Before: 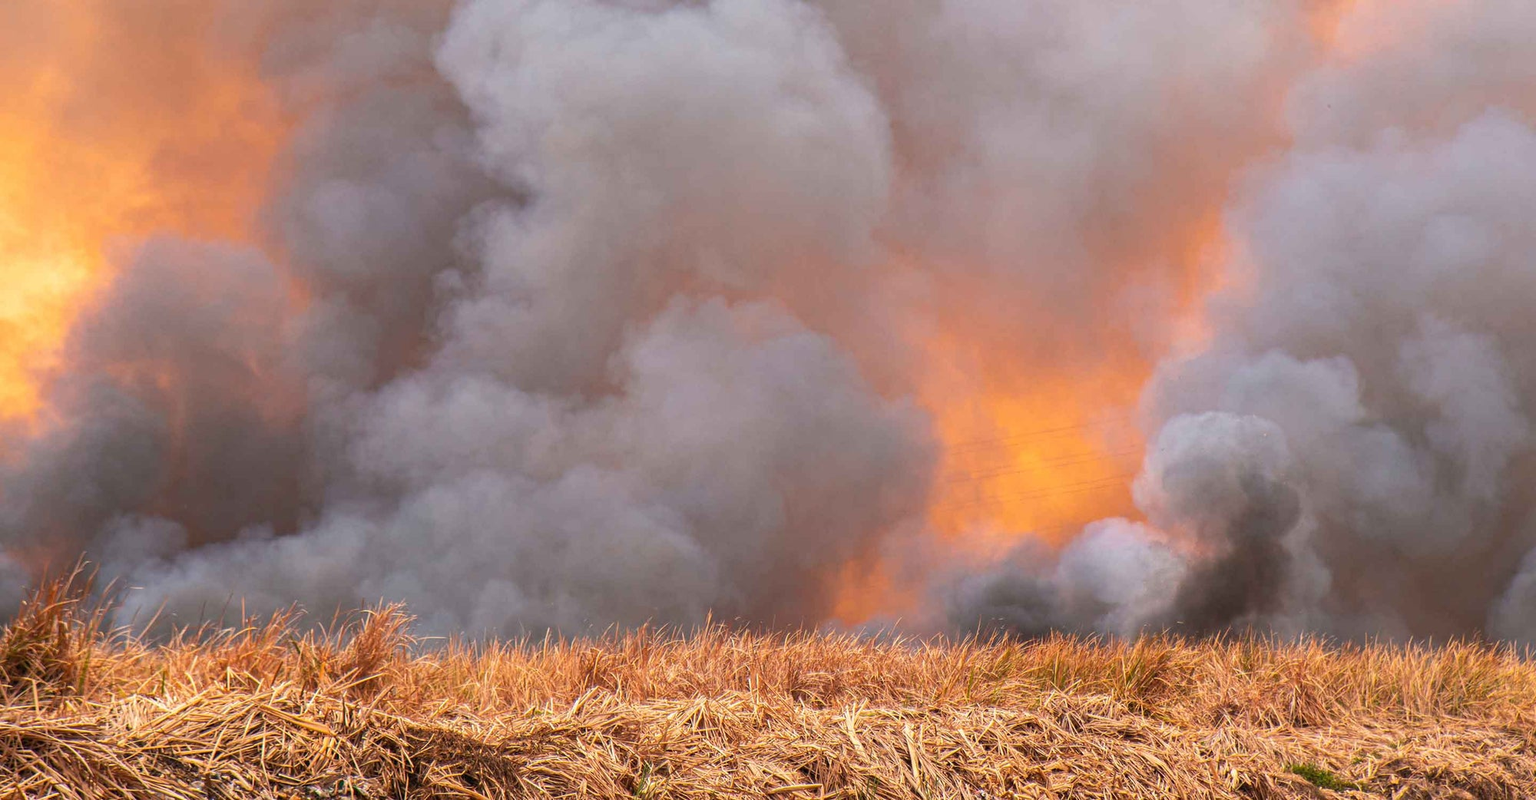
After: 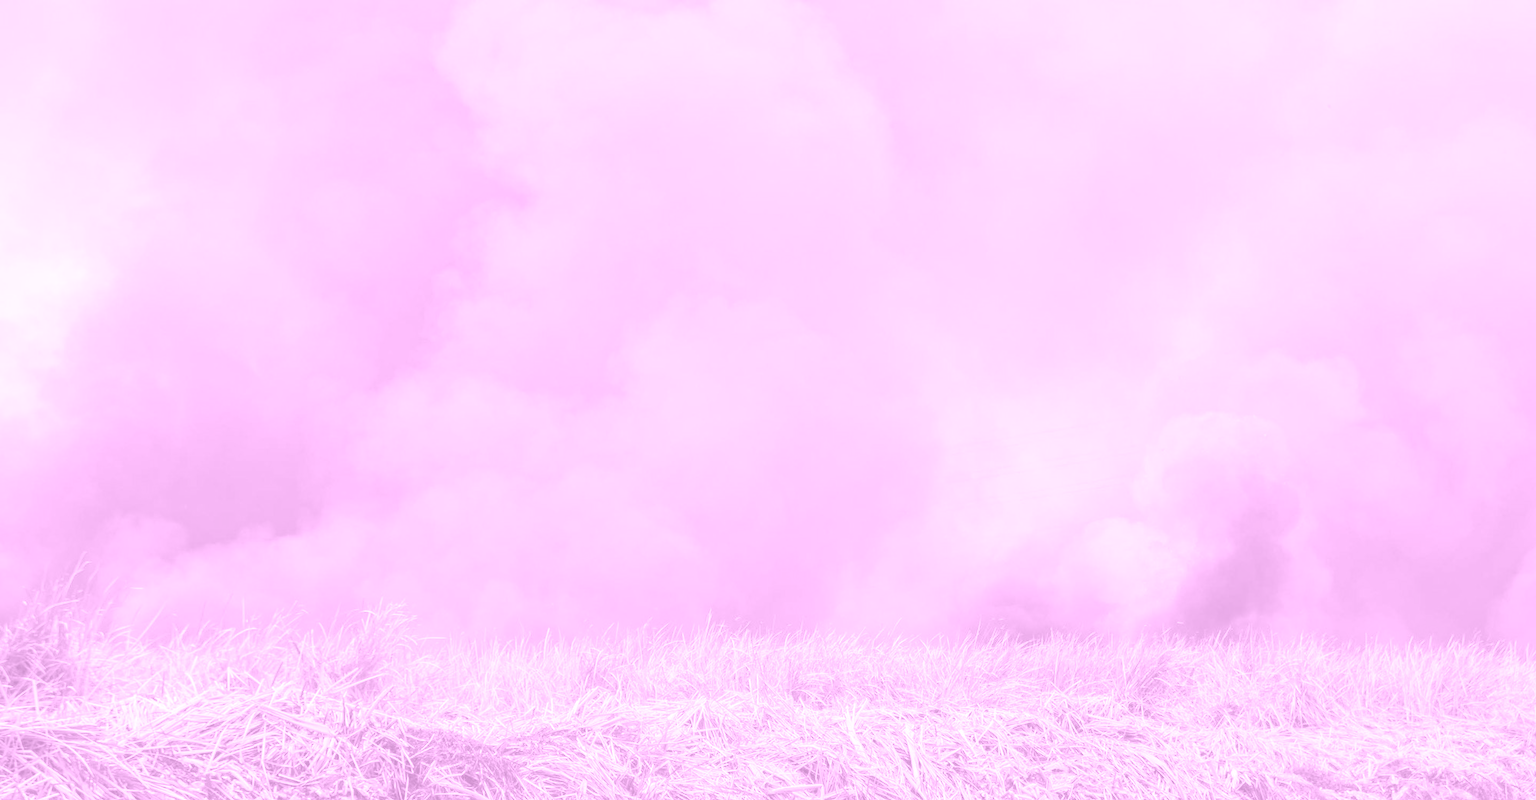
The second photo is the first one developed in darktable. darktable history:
exposure: black level correction 0.001, exposure 1.129 EV, compensate exposure bias true, compensate highlight preservation false
colorize: hue 331.2°, saturation 69%, source mix 30.28%, lightness 69.02%, version 1
